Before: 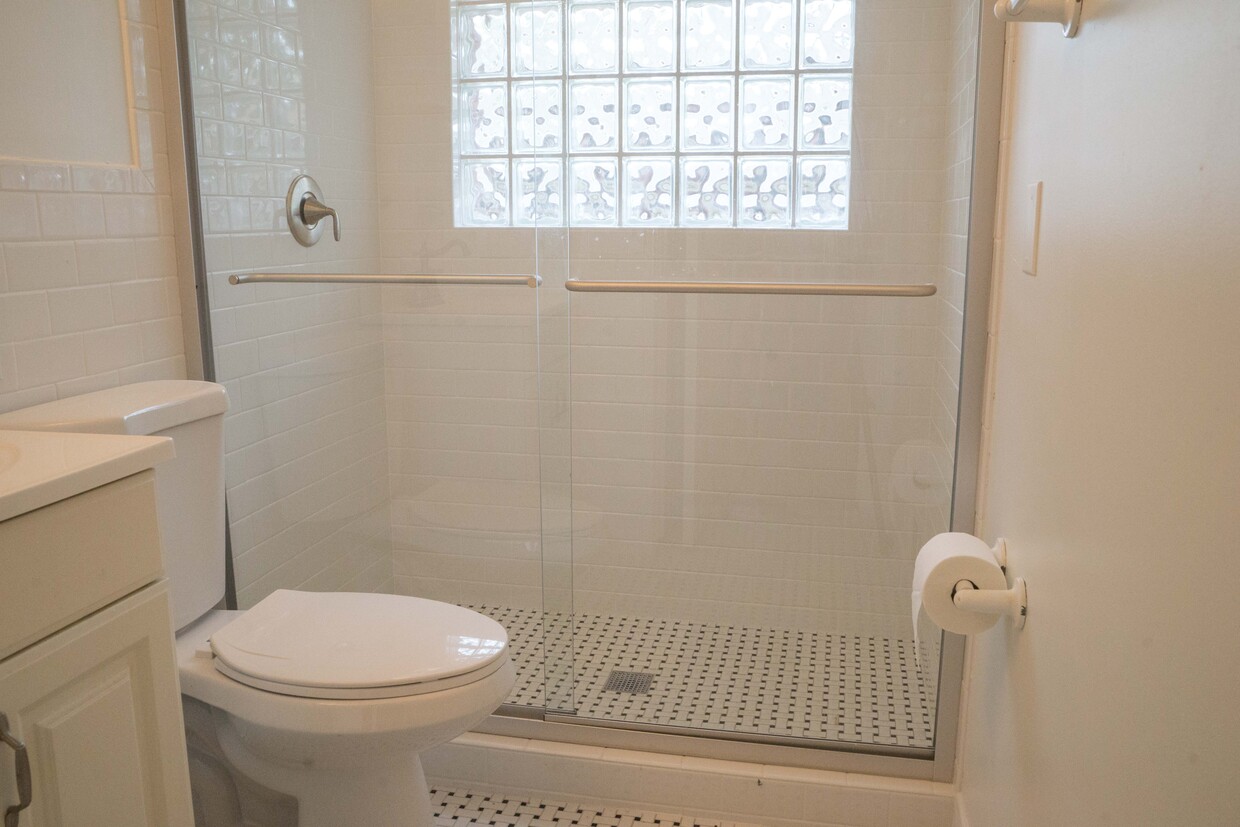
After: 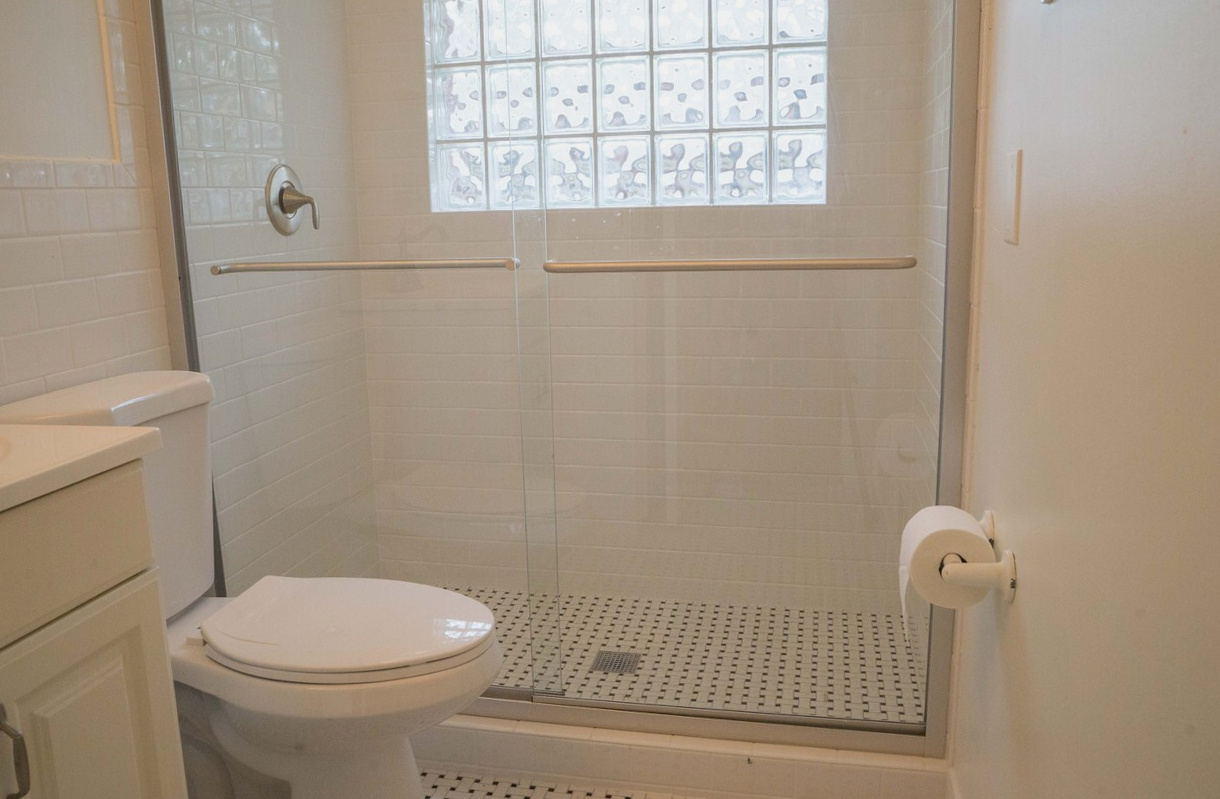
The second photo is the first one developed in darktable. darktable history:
shadows and highlights: radius 121.13, shadows 21.4, white point adjustment -9.72, highlights -14.39, soften with gaussian
rotate and perspective: rotation -1.32°, lens shift (horizontal) -0.031, crop left 0.015, crop right 0.985, crop top 0.047, crop bottom 0.982
tone equalizer: on, module defaults
exposure: exposure 0.161 EV, compensate highlight preservation false
